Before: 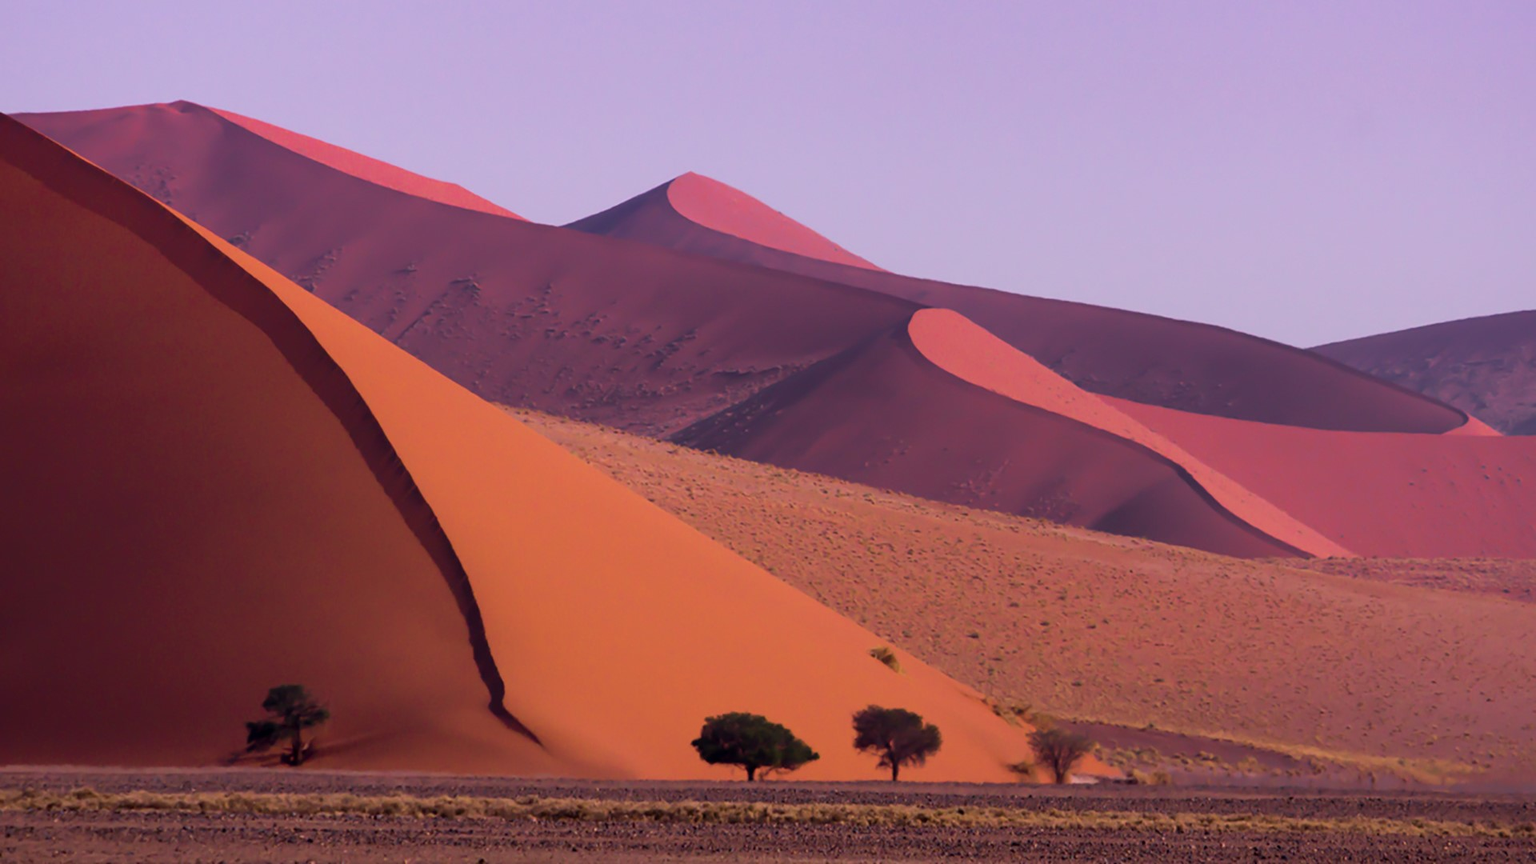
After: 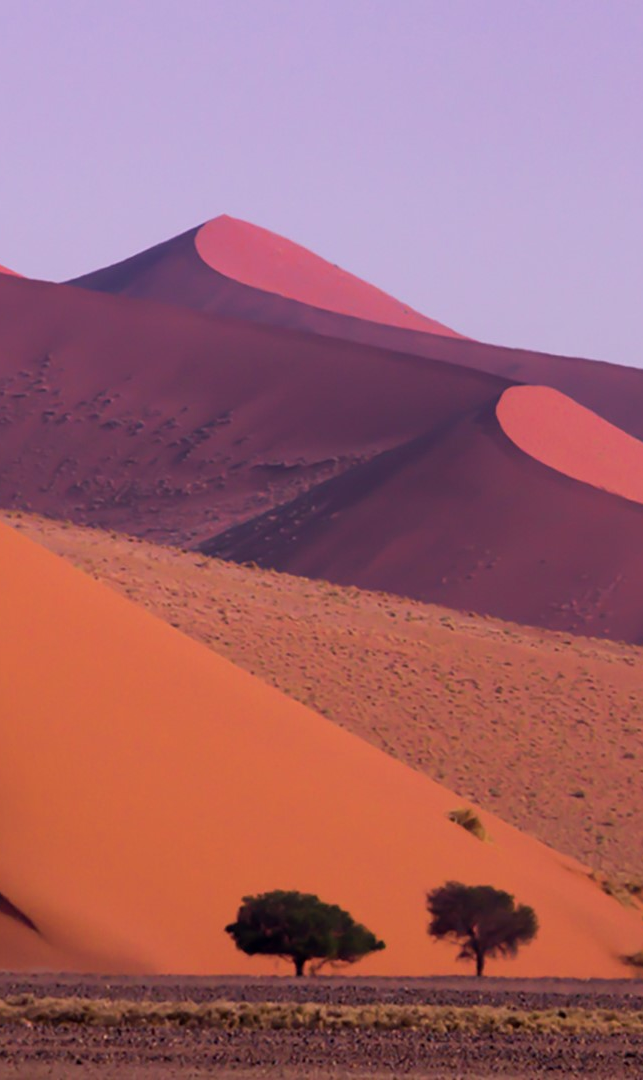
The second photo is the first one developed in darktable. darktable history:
crop: left 33.306%, right 33.156%
